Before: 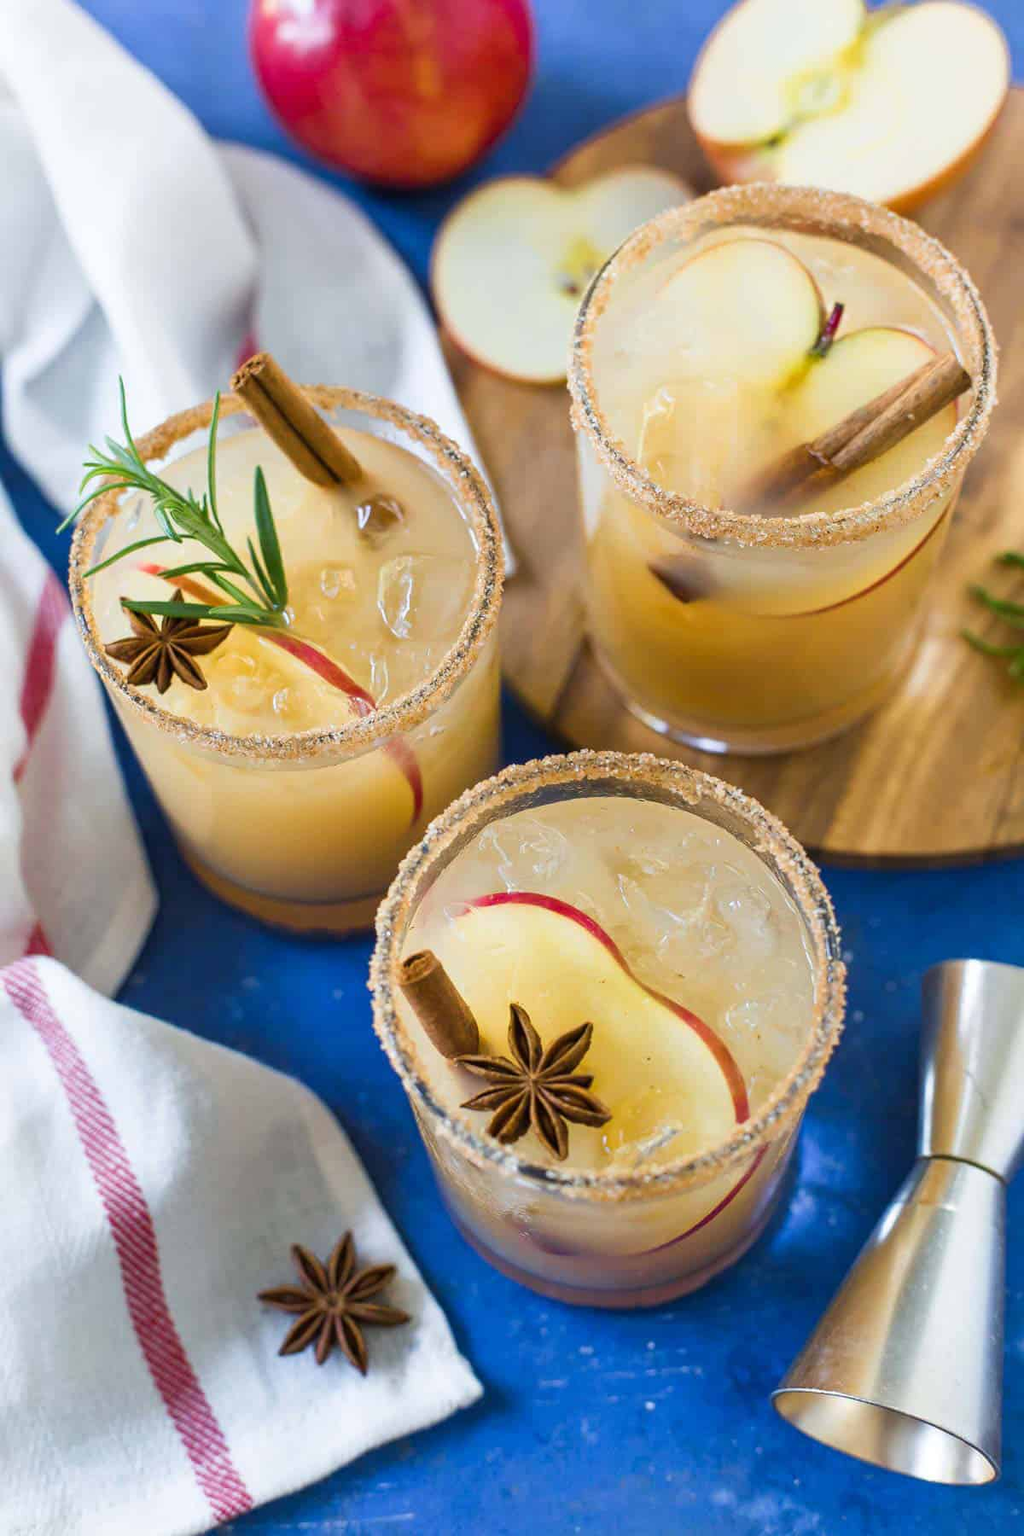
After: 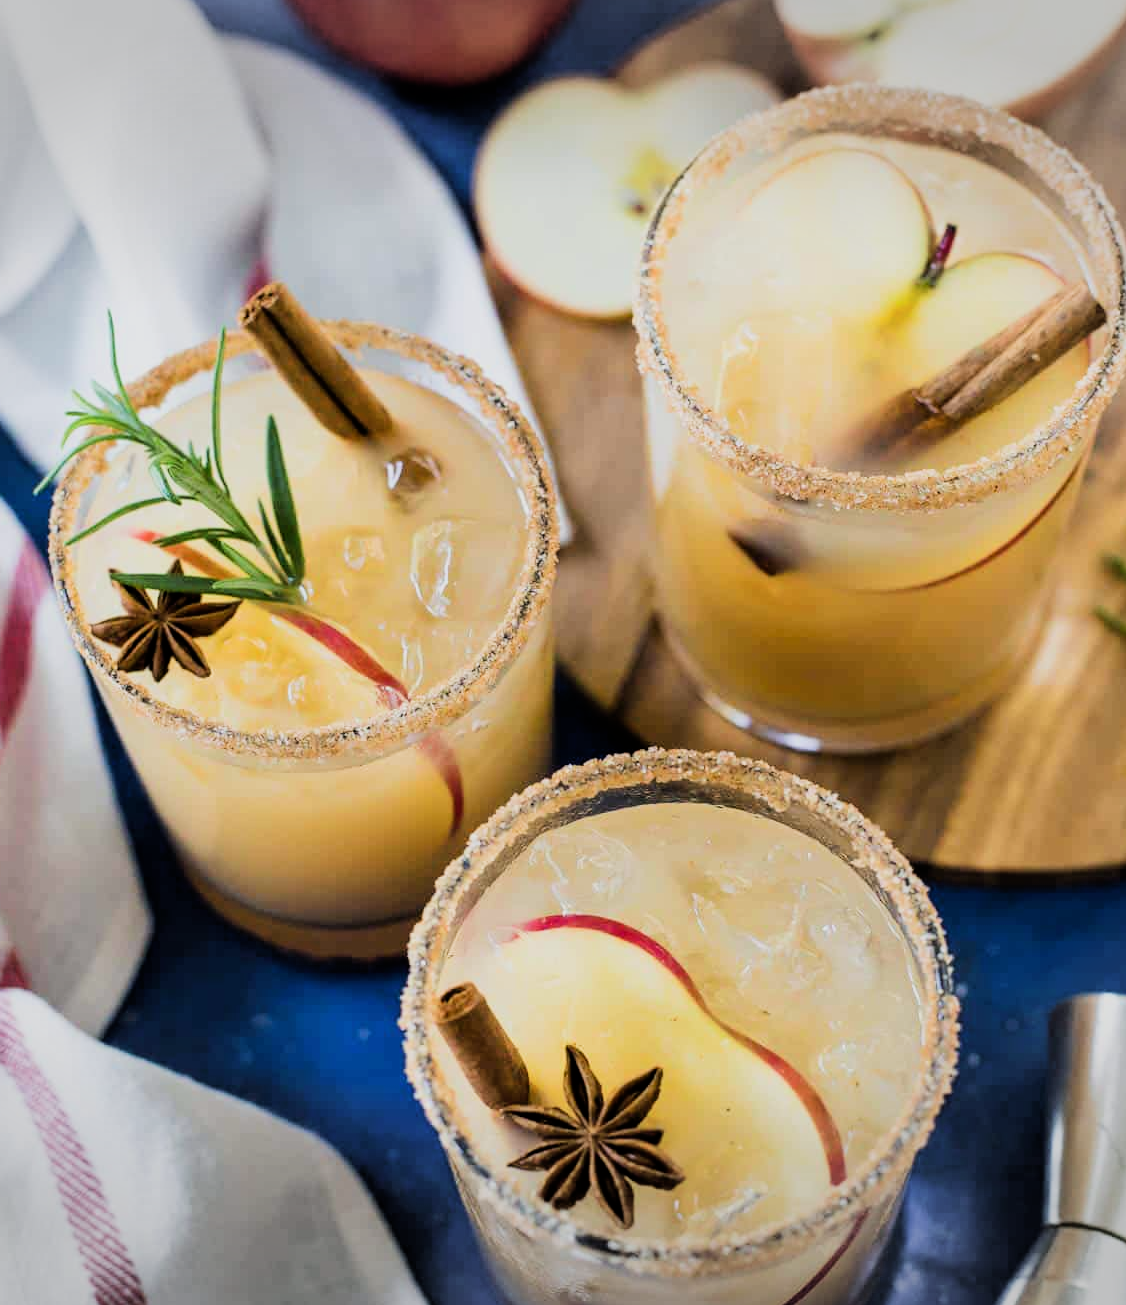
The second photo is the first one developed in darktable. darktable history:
filmic rgb: black relative exposure -5 EV, hardness 2.88, contrast 1.4, highlights saturation mix -30%
crop: left 2.737%, top 7.287%, right 3.421%, bottom 20.179%
vignetting: fall-off start 100%, brightness -0.282, width/height ratio 1.31
